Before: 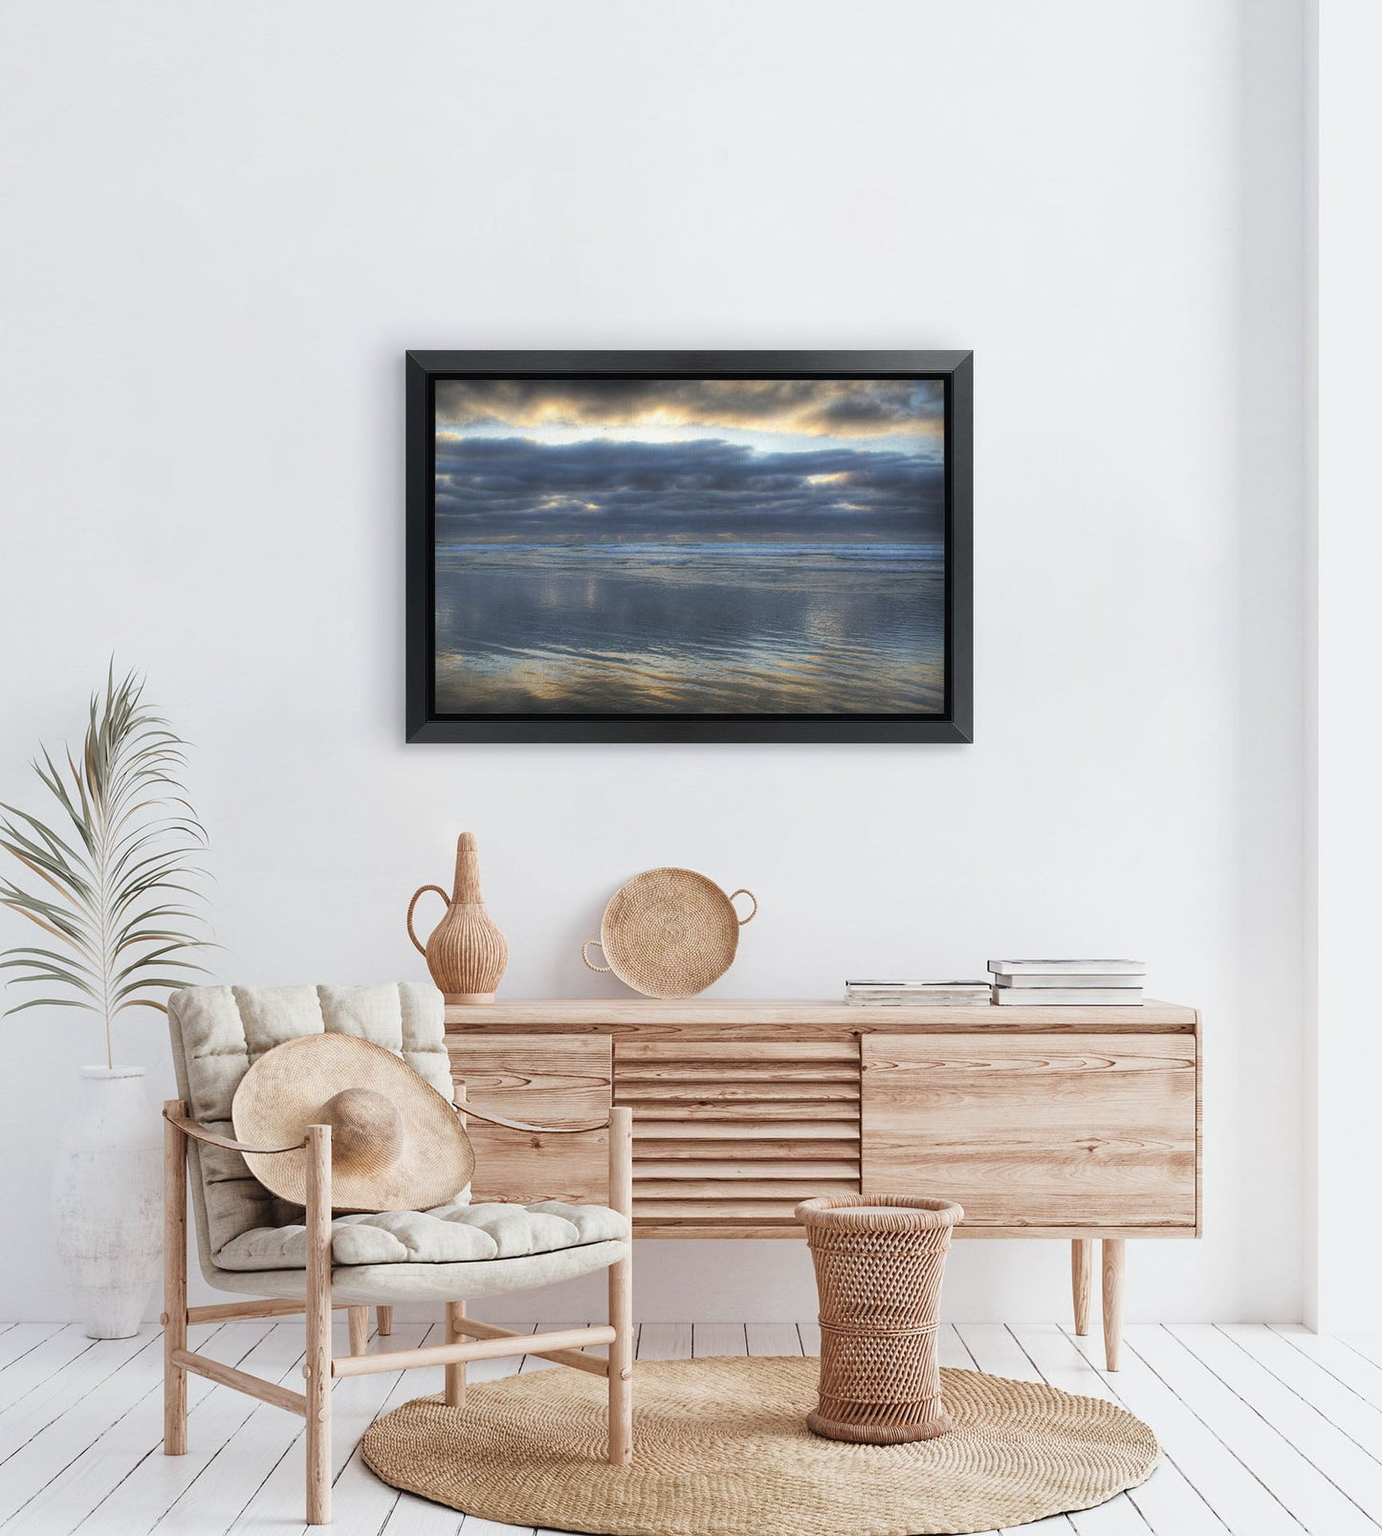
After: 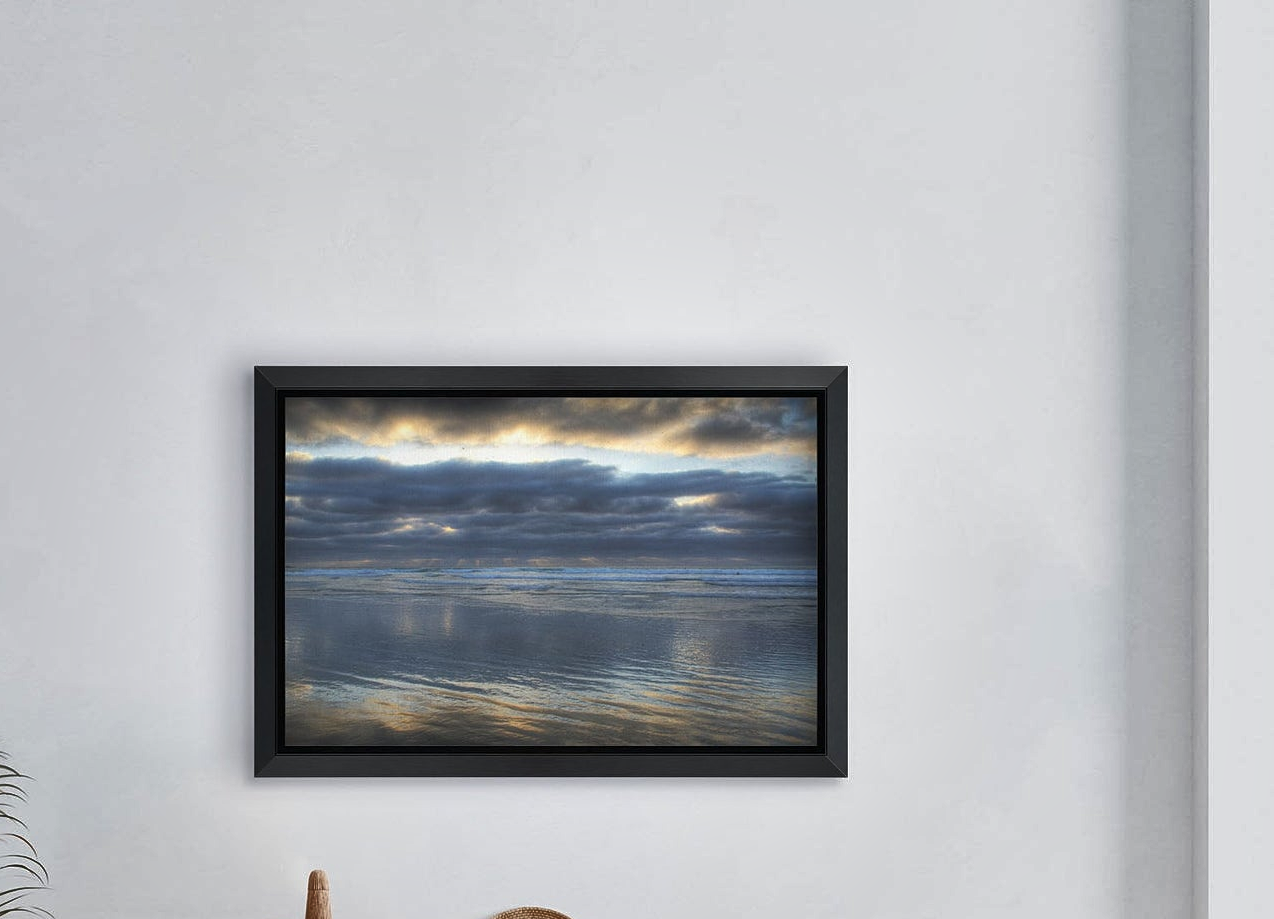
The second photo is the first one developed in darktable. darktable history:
crop and rotate: left 11.812%, bottom 42.776%
sharpen: amount 0.2
shadows and highlights: radius 118.69, shadows 42.21, highlights -61.56, soften with gaussian
